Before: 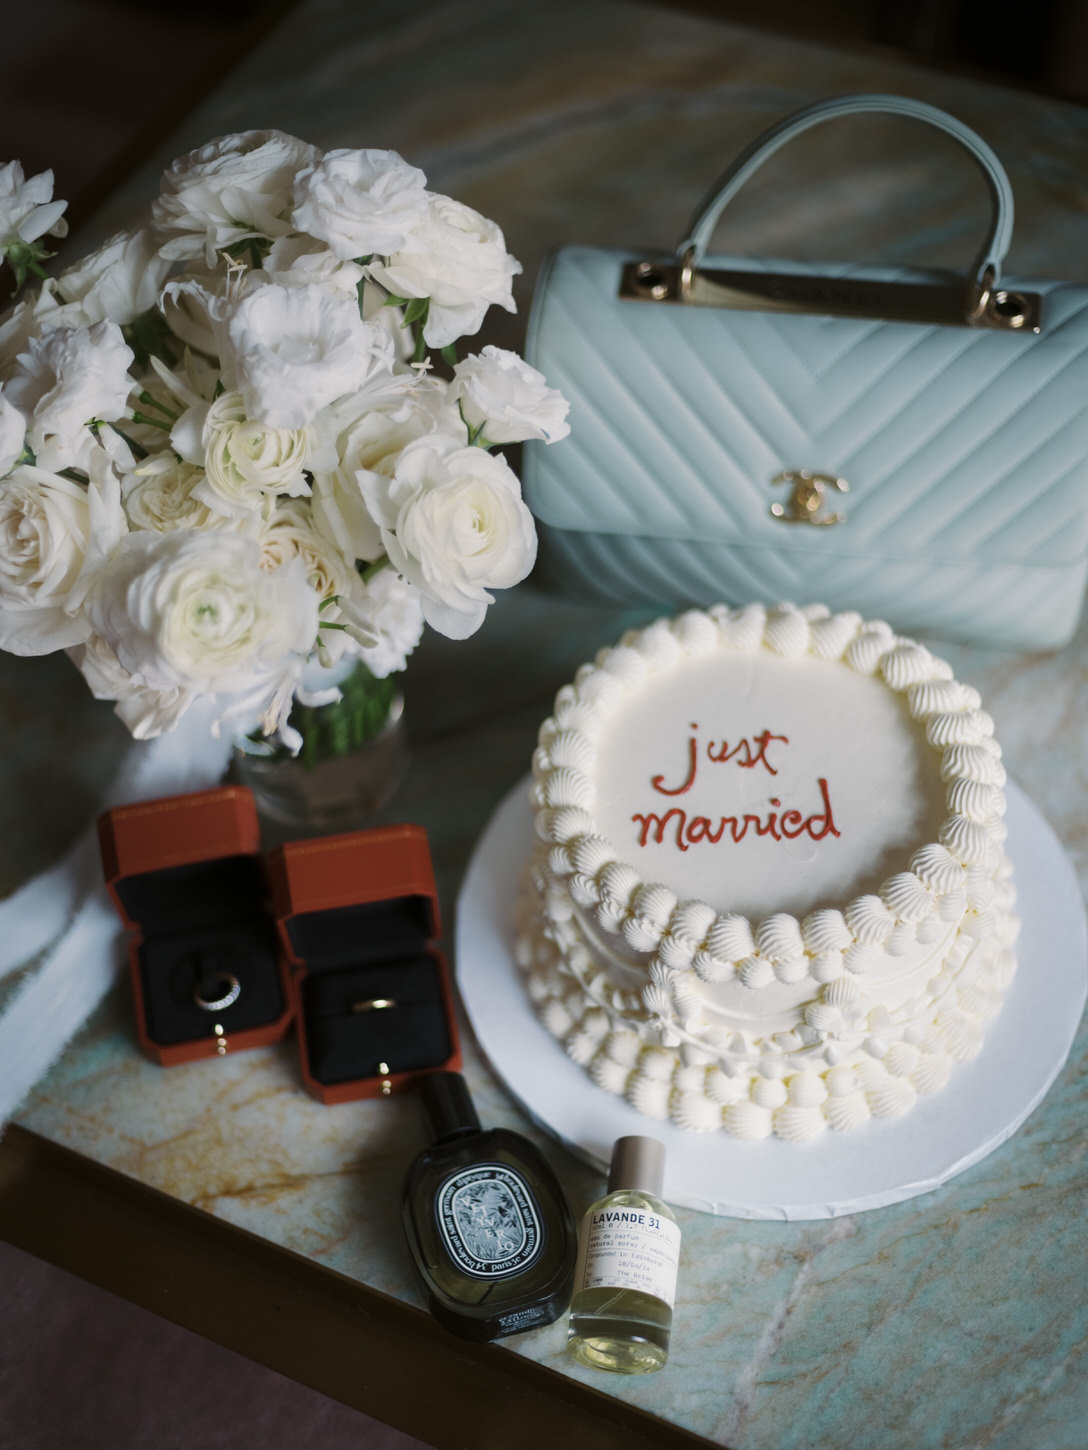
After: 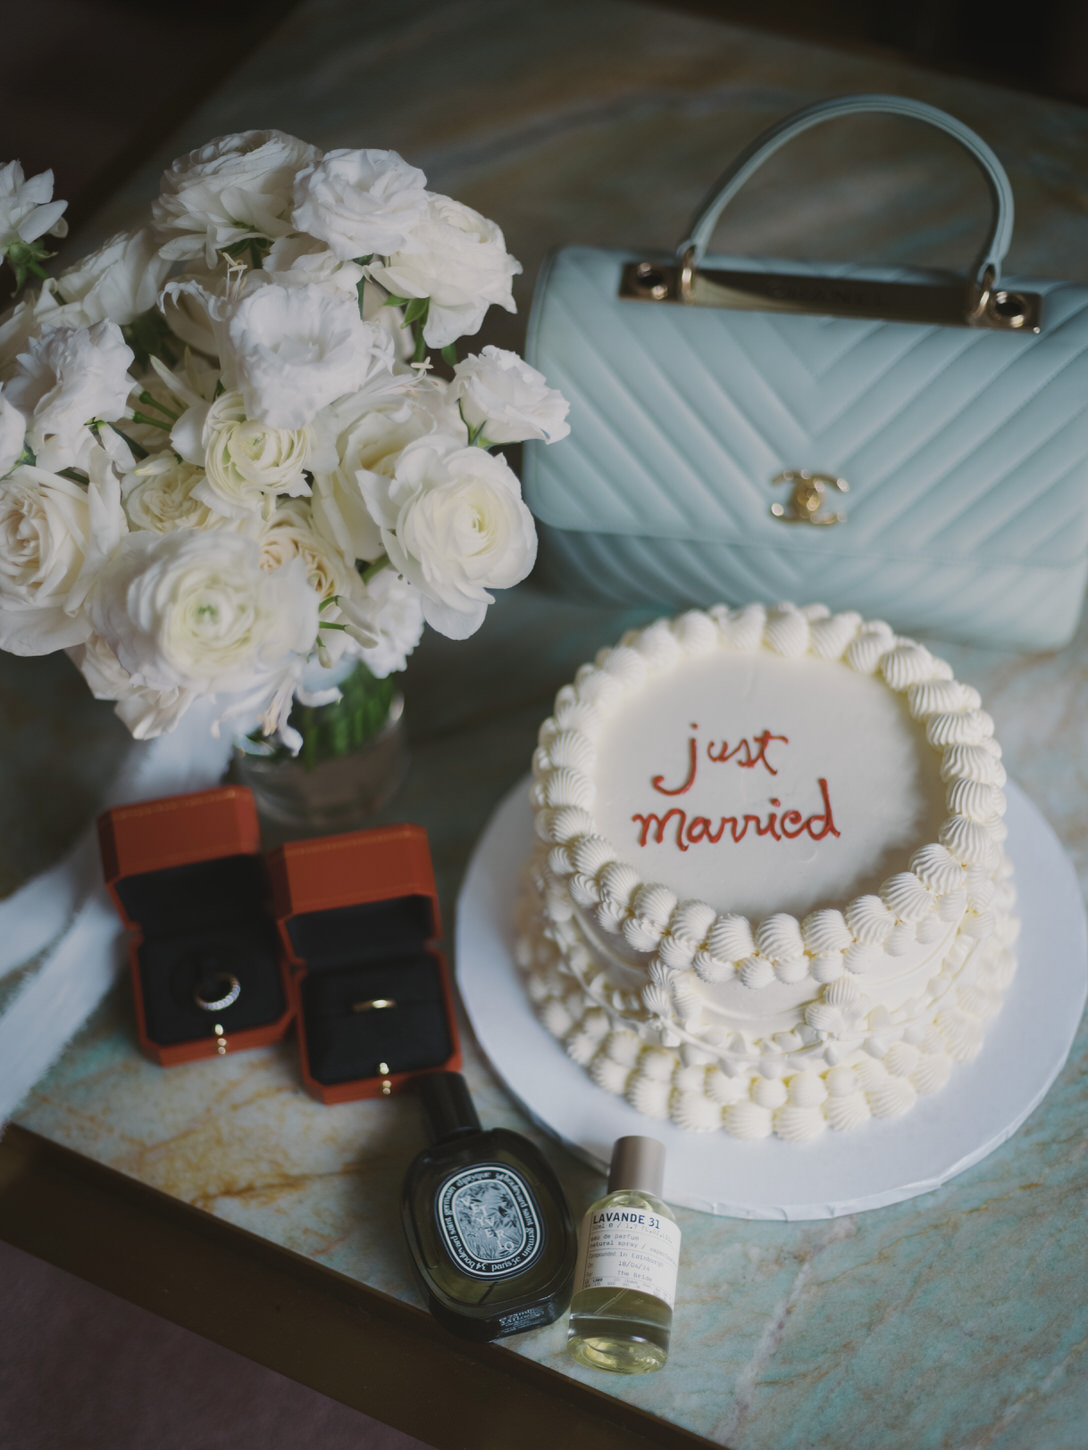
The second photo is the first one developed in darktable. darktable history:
local contrast: highlights 68%, shadows 66%, detail 83%, midtone range 0.32
